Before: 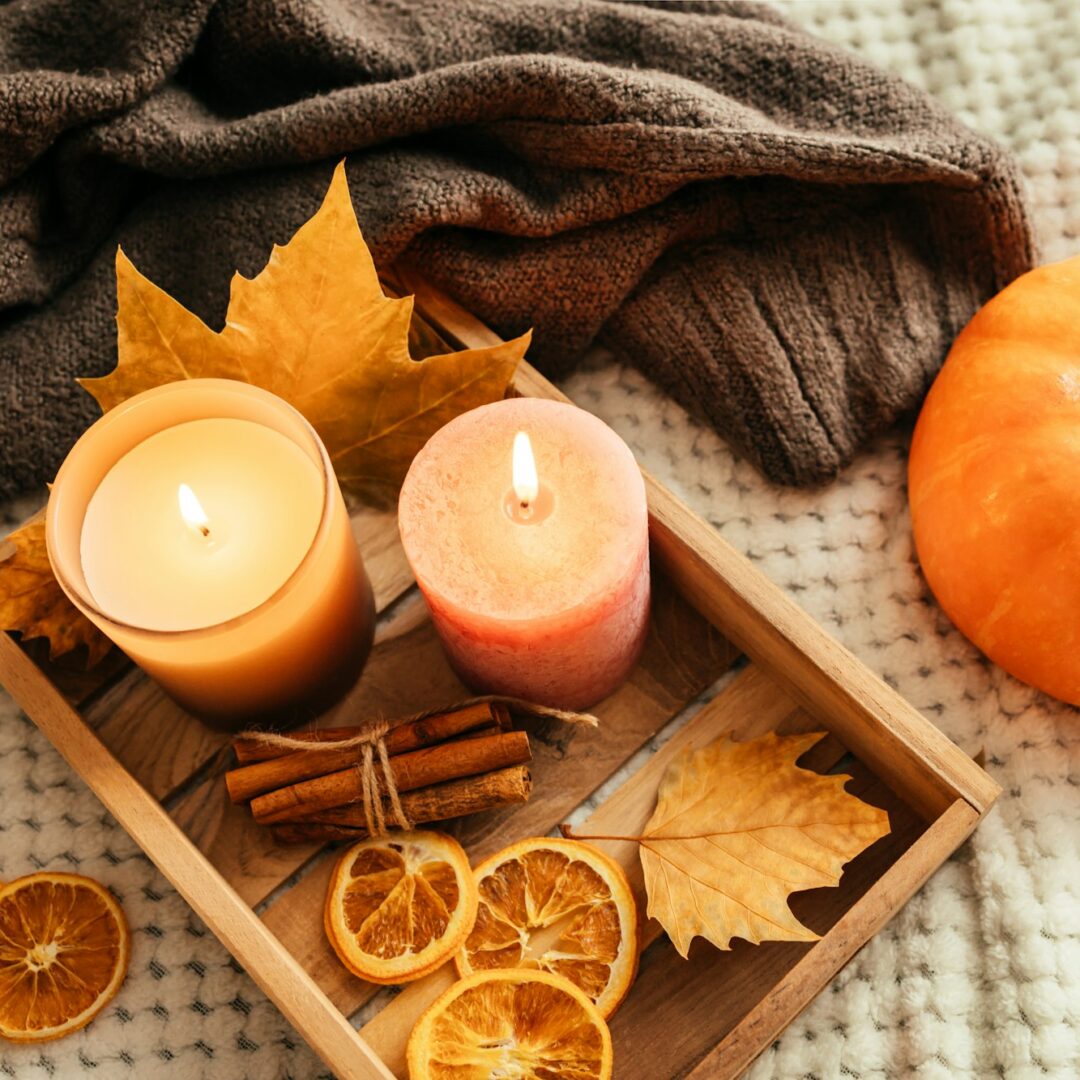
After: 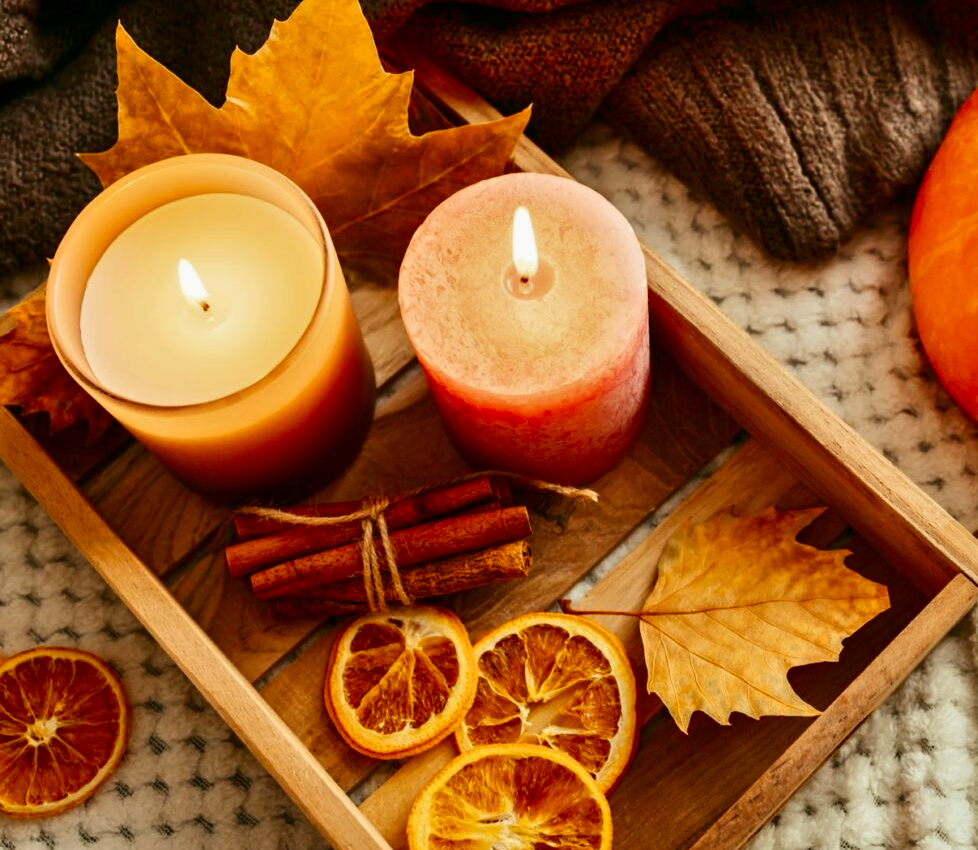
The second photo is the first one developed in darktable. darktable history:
exposure: exposure -0.04 EV, compensate highlight preservation false
crop: top 20.916%, right 9.437%, bottom 0.316%
contrast brightness saturation: contrast 0.1, brightness -0.26, saturation 0.14
tone equalizer: -8 EV 1 EV, -7 EV 1 EV, -6 EV 1 EV, -5 EV 1 EV, -4 EV 1 EV, -3 EV 0.75 EV, -2 EV 0.5 EV, -1 EV 0.25 EV
